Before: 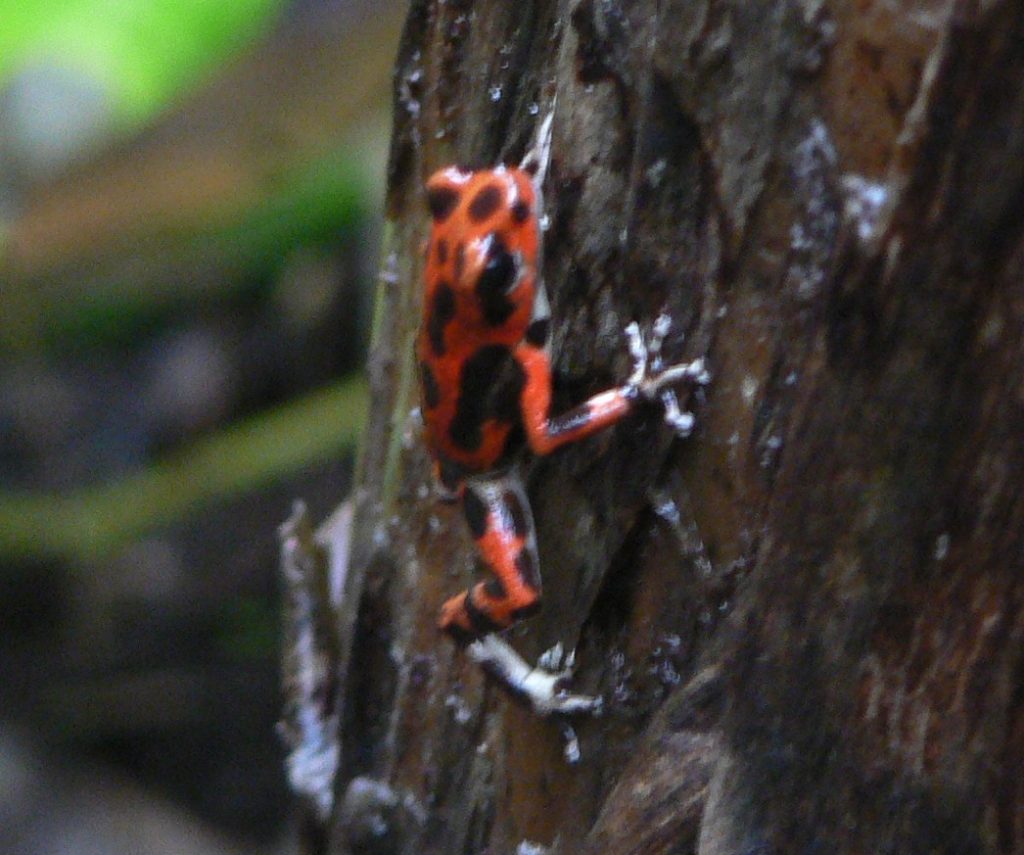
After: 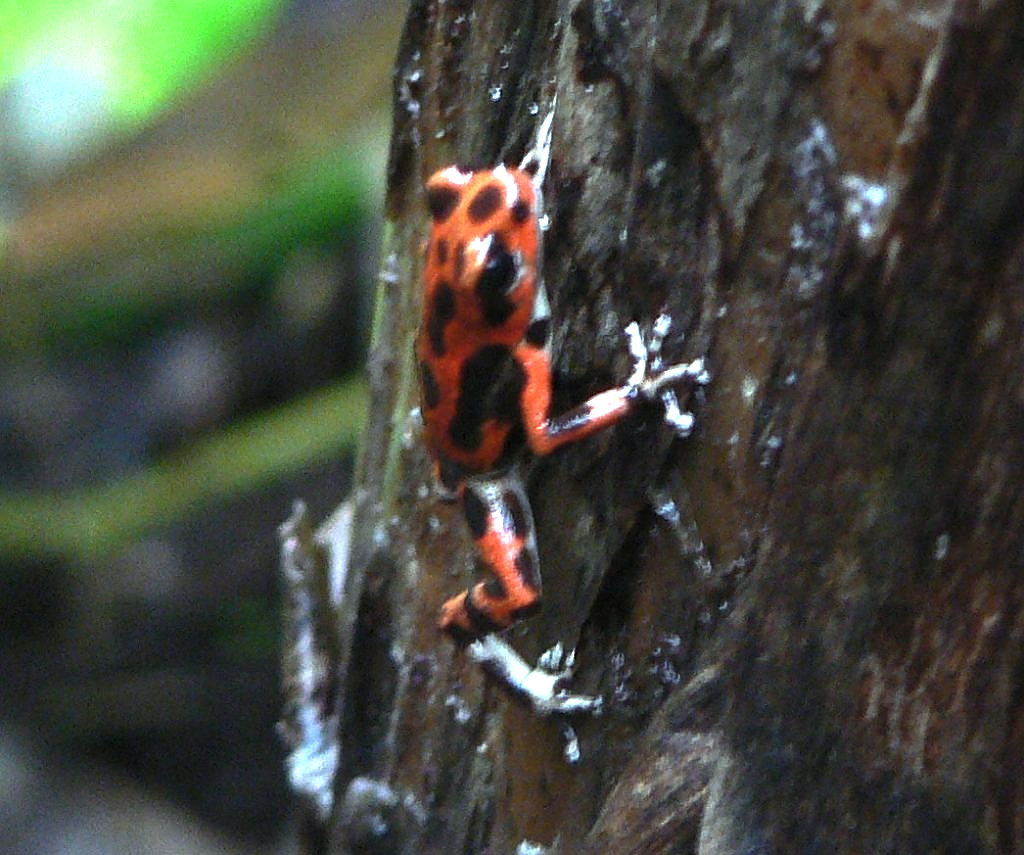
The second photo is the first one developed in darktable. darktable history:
sharpen: on, module defaults
color balance rgb: shadows lift › luminance -4.625%, shadows lift › chroma 1.183%, shadows lift › hue 219.3°, highlights gain › luminance 19.708%, highlights gain › chroma 2.798%, highlights gain › hue 173.16°, linear chroma grading › global chroma -14.853%, perceptual saturation grading › global saturation 0.653%, perceptual brilliance grading › global brilliance 12.611%, perceptual brilliance grading › highlights 15.293%, global vibrance 20%
